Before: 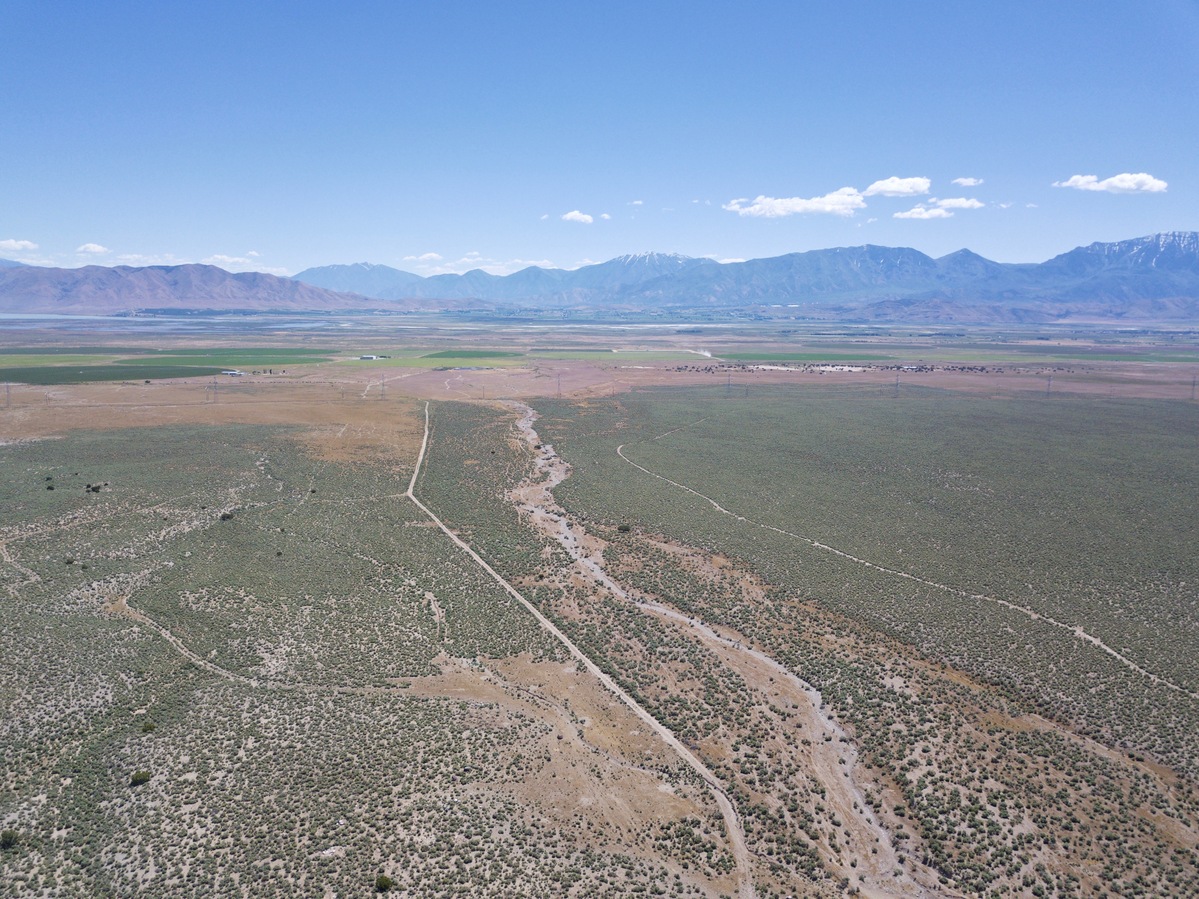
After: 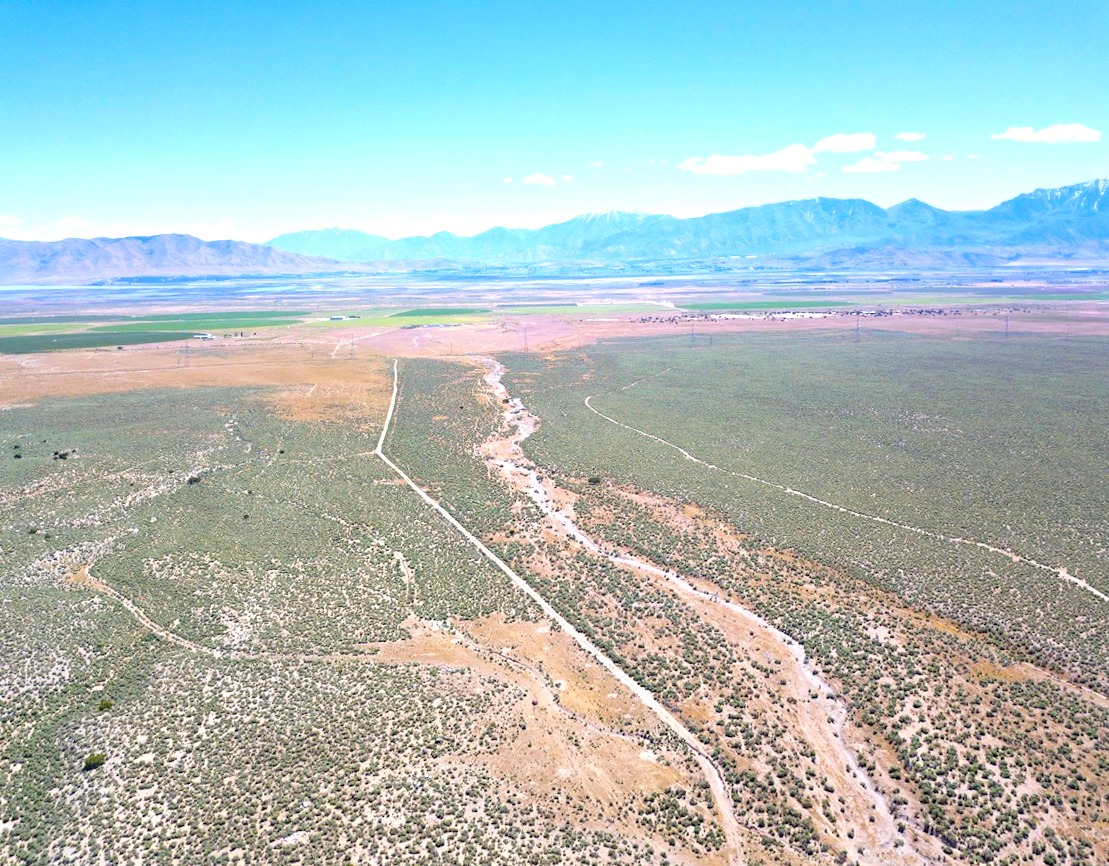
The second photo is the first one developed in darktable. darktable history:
color balance rgb: linear chroma grading › global chroma 10%, perceptual saturation grading › global saturation 30%, global vibrance 10%
exposure: black level correction 0.008, exposure 0.979 EV, compensate highlight preservation false
rotate and perspective: rotation -1.68°, lens shift (vertical) -0.146, crop left 0.049, crop right 0.912, crop top 0.032, crop bottom 0.96
contrast brightness saturation: contrast 0.05
